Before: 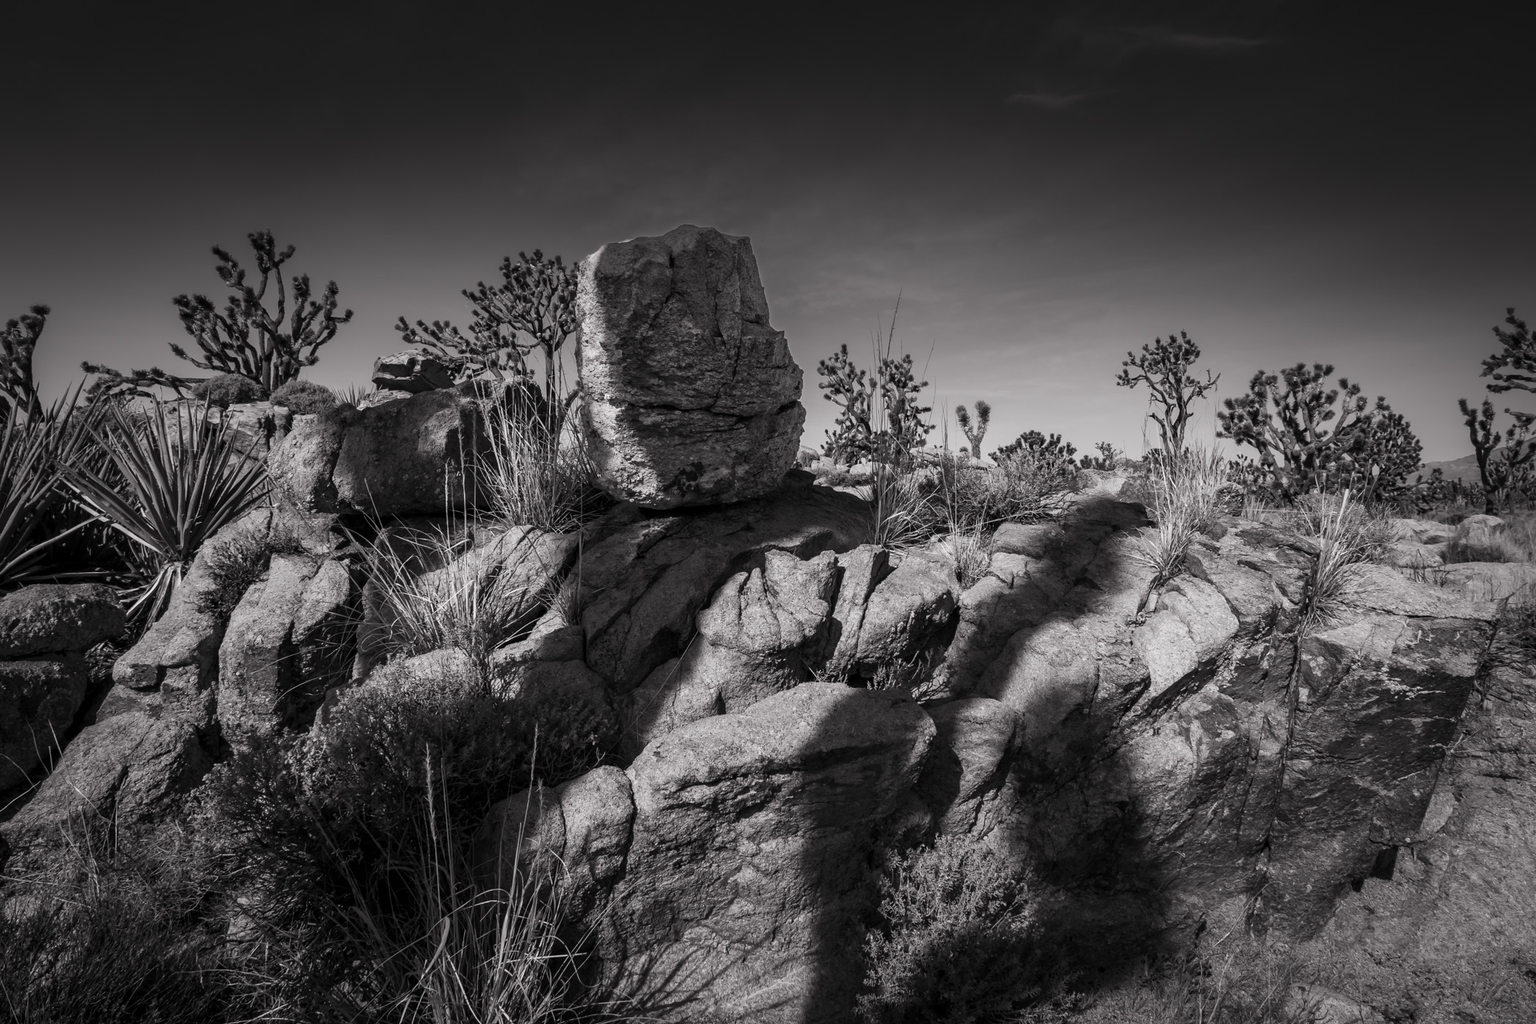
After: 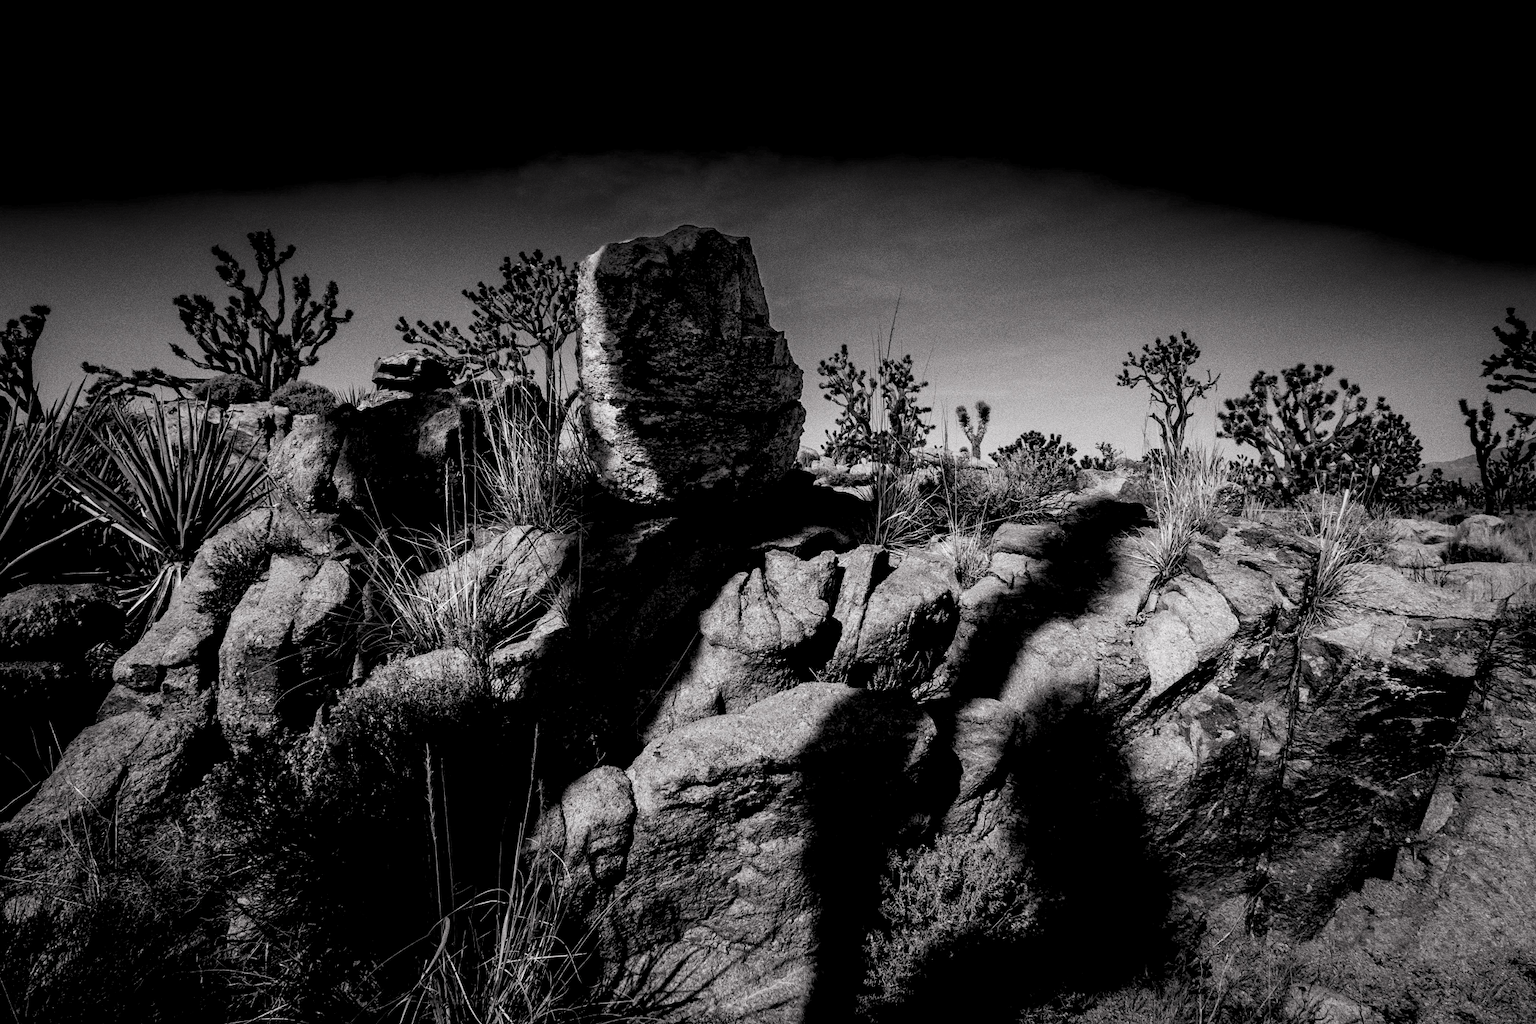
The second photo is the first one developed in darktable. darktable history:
grain: coarseness 0.09 ISO, strength 40%
rgb levels: levels [[0.034, 0.472, 0.904], [0, 0.5, 1], [0, 0.5, 1]]
